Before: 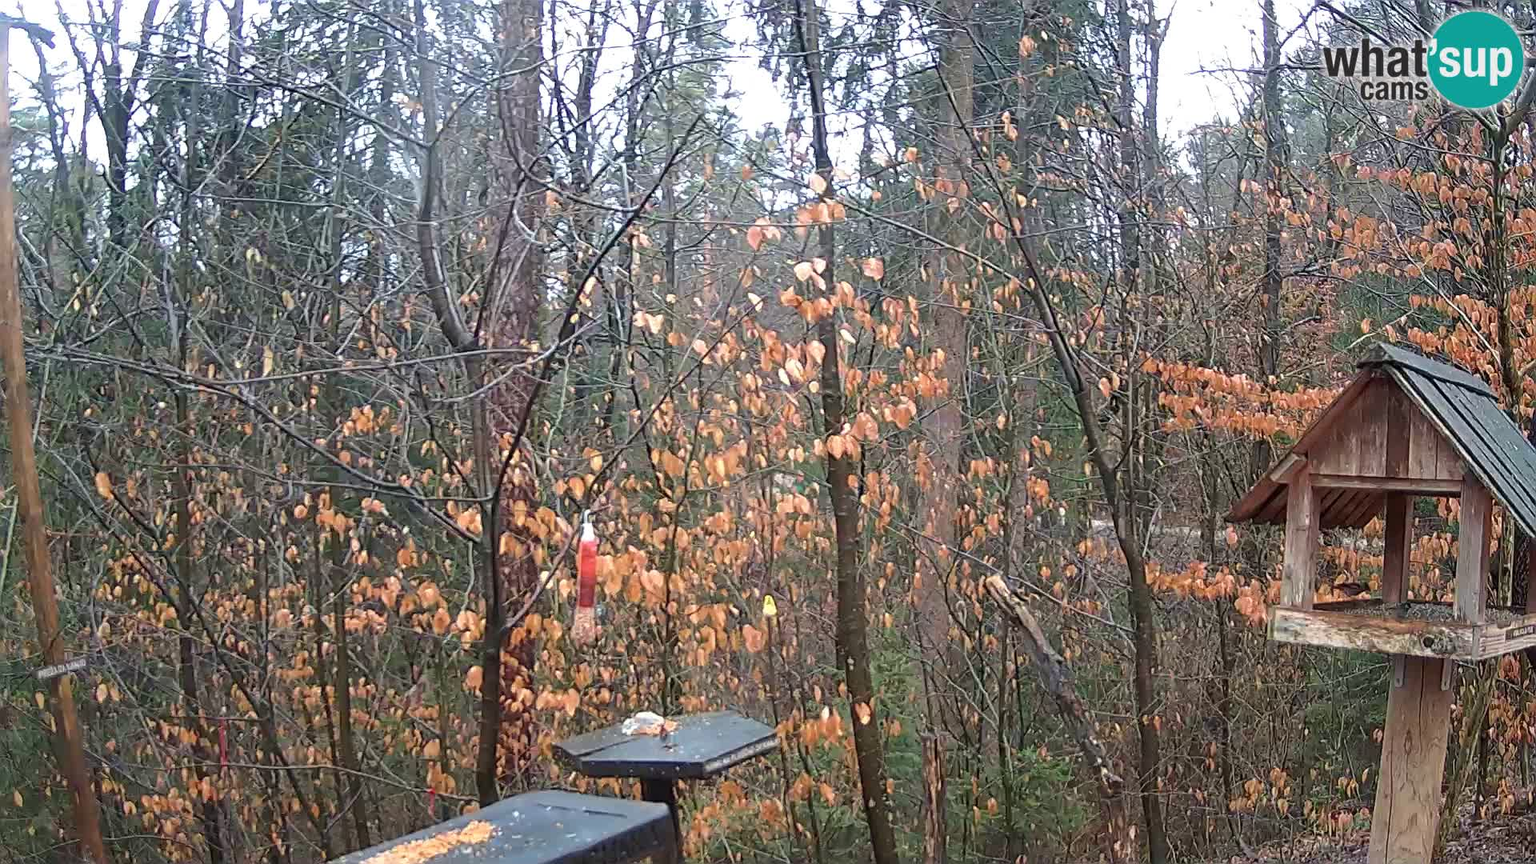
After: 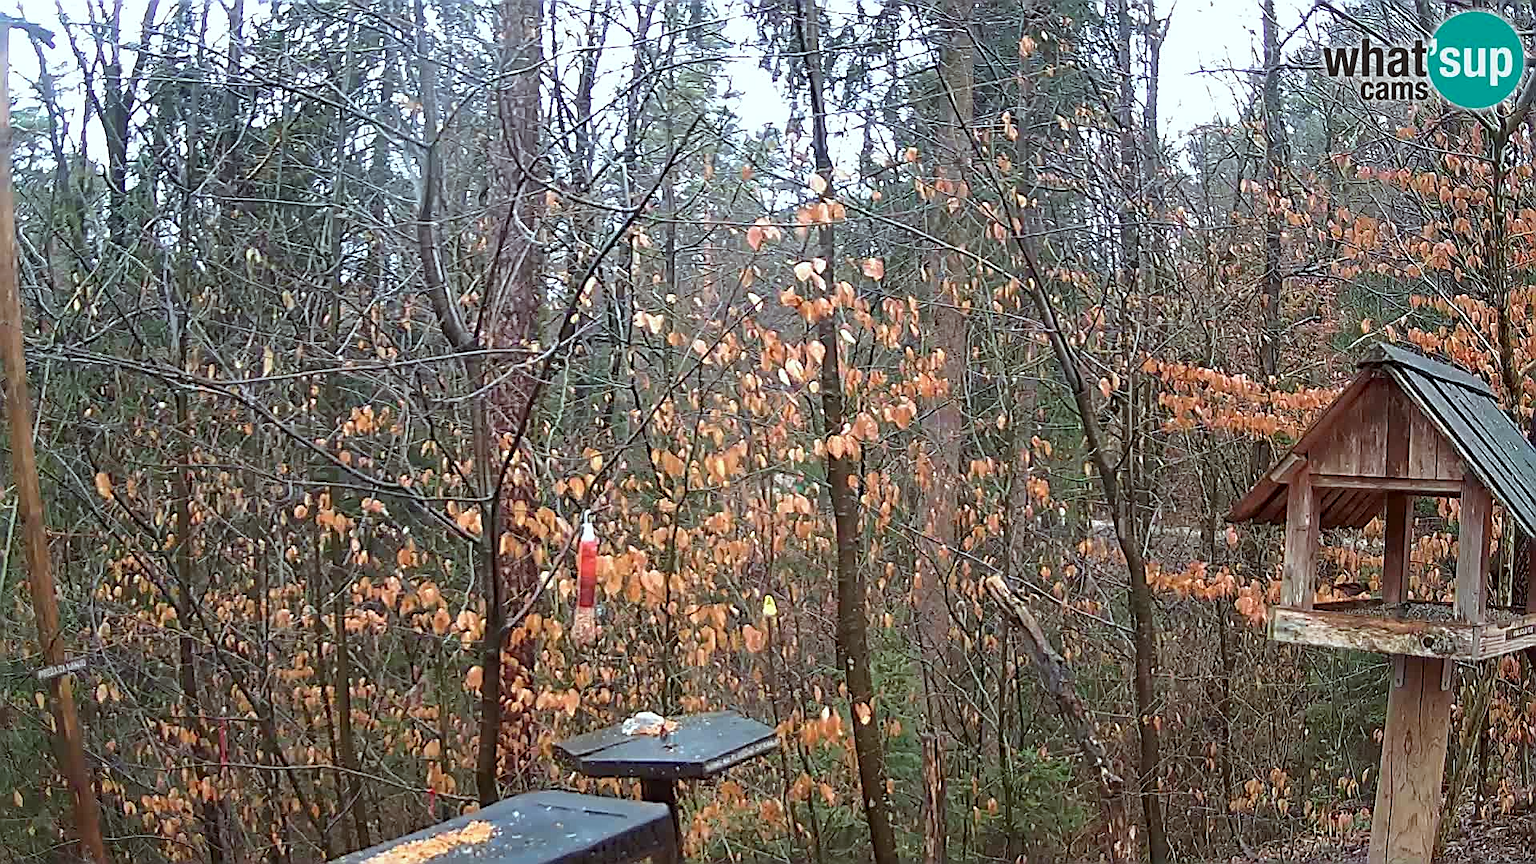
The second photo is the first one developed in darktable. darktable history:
haze removal: adaptive false
color correction: highlights a* -4.88, highlights b* -3.09, shadows a* 3.83, shadows b* 4.23
sharpen: on, module defaults
